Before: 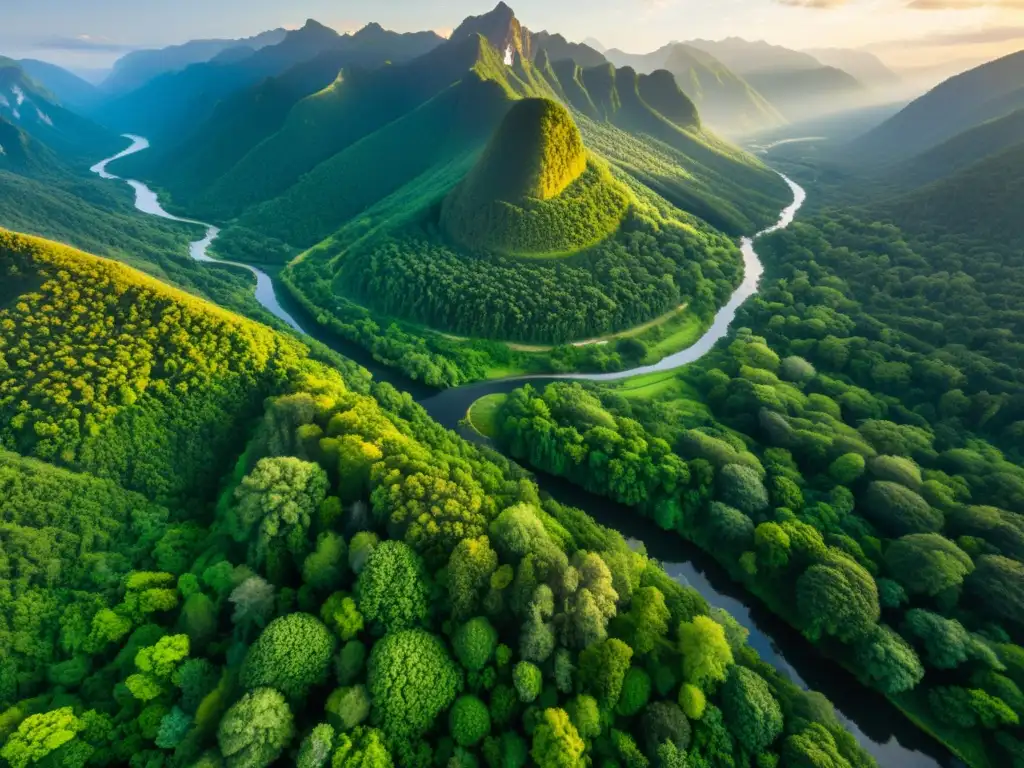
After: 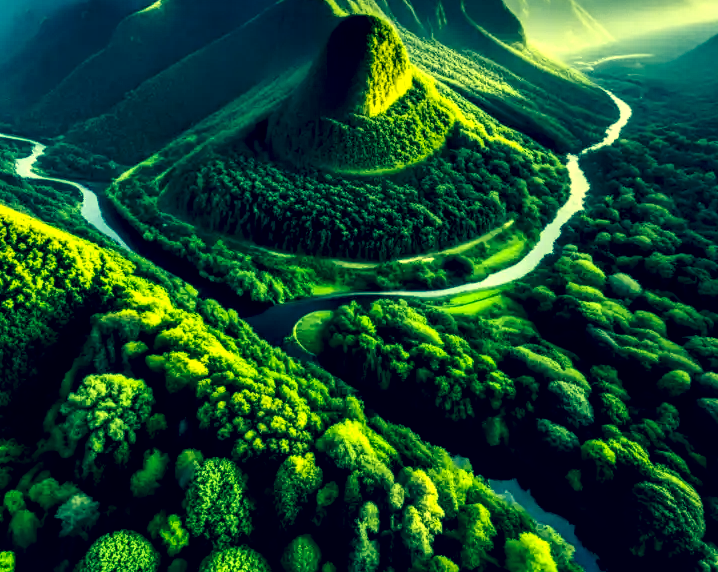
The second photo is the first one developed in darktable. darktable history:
exposure: black level correction 0, exposure -0.713 EV, compensate highlight preservation false
tone equalizer: -8 EV -0.429 EV, -7 EV -0.423 EV, -6 EV -0.32 EV, -5 EV -0.242 EV, -3 EV 0.223 EV, -2 EV 0.306 EV, -1 EV 0.373 EV, +0 EV 0.414 EV, edges refinement/feathering 500, mask exposure compensation -1.57 EV, preserve details no
filmic rgb: middle gray luminance 9.15%, black relative exposure -10.65 EV, white relative exposure 3.45 EV, target black luminance 0%, hardness 5.95, latitude 59.67%, contrast 1.089, highlights saturation mix 5.15%, shadows ↔ highlights balance 29.01%
color correction: highlights a* -16.14, highlights b* 39.84, shadows a* -39.44, shadows b* -25.71
crop and rotate: left 17.02%, top 10.875%, right 12.831%, bottom 14.62%
local contrast: shadows 176%, detail 224%
